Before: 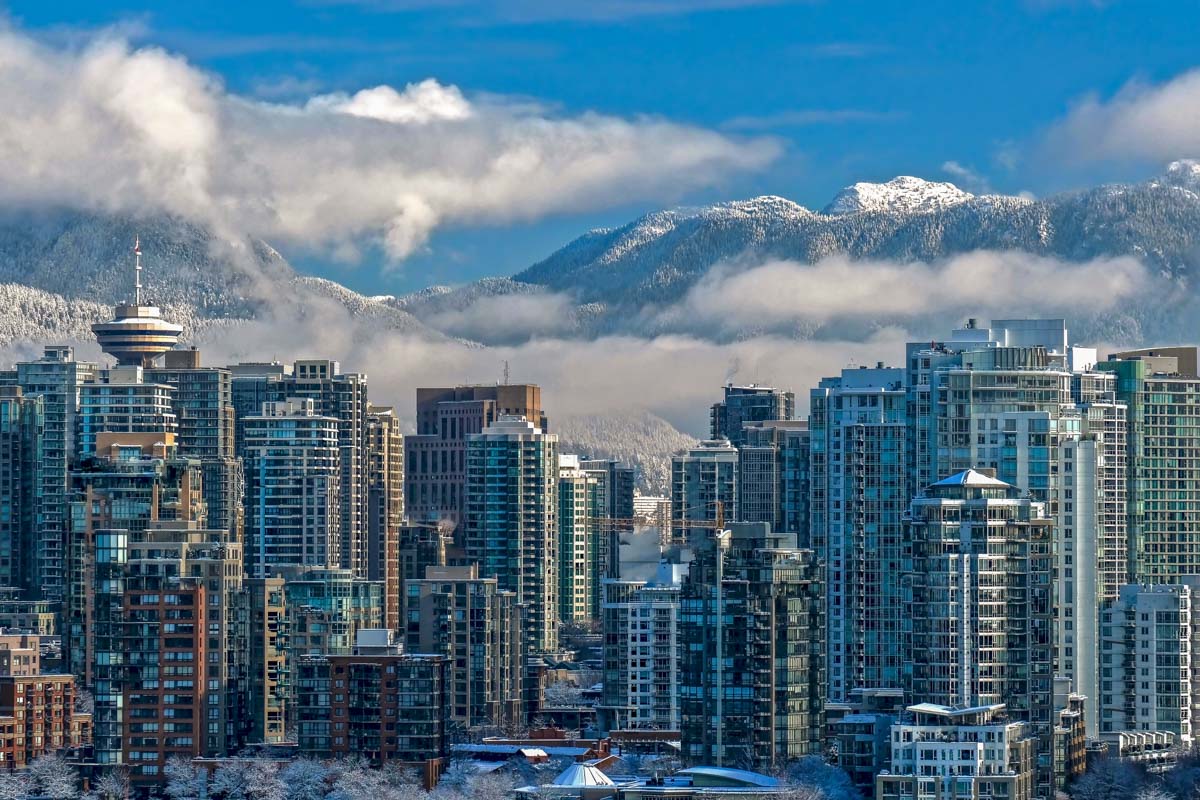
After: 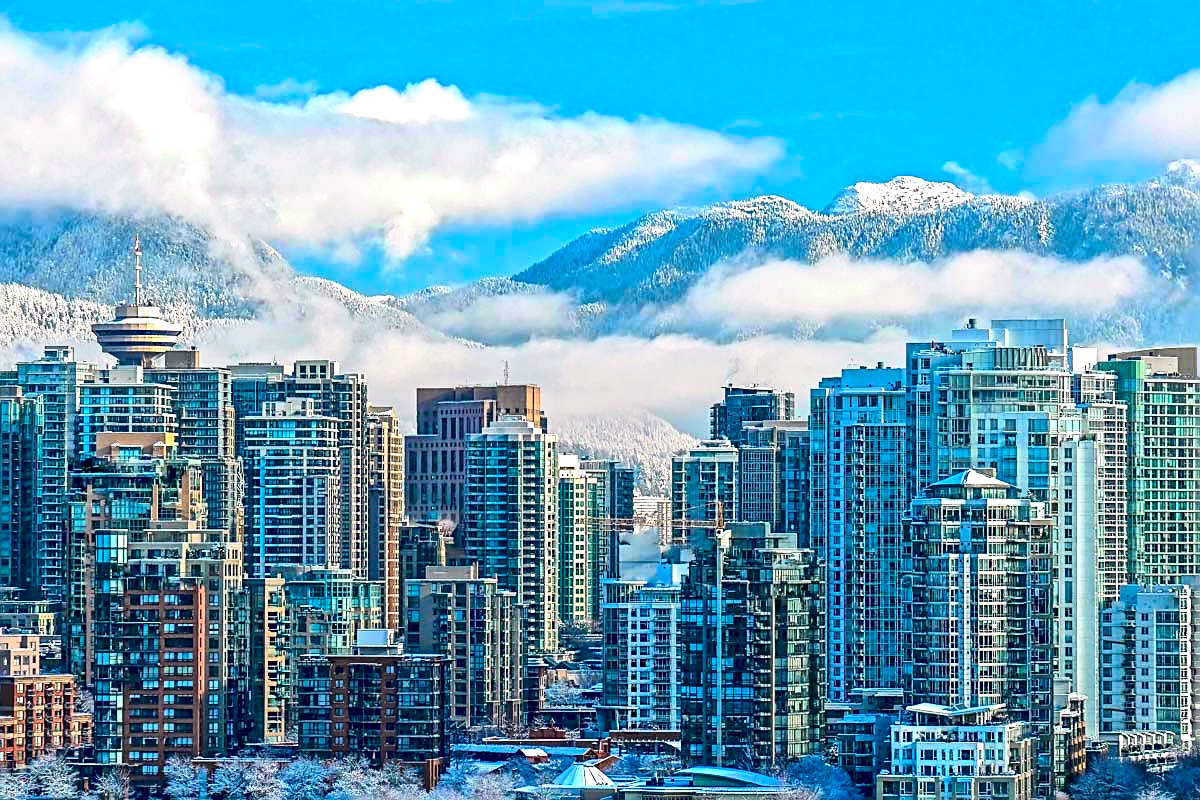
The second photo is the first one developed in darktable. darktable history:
sharpen: amount 0.75
exposure: black level correction 0, exposure 0.7 EV, compensate exposure bias true, compensate highlight preservation false
white balance: red 0.986, blue 1.01
tone curve: curves: ch0 [(0, 0) (0.051, 0.03) (0.096, 0.071) (0.243, 0.246) (0.461, 0.515) (0.605, 0.692) (0.761, 0.85) (0.881, 0.933) (1, 0.984)]; ch1 [(0, 0) (0.1, 0.038) (0.318, 0.243) (0.431, 0.384) (0.488, 0.475) (0.499, 0.499) (0.534, 0.546) (0.567, 0.592) (0.601, 0.632) (0.734, 0.809) (1, 1)]; ch2 [(0, 0) (0.297, 0.257) (0.414, 0.379) (0.453, 0.45) (0.479, 0.483) (0.504, 0.499) (0.52, 0.519) (0.541, 0.554) (0.614, 0.652) (0.817, 0.874) (1, 1)], color space Lab, independent channels, preserve colors none
